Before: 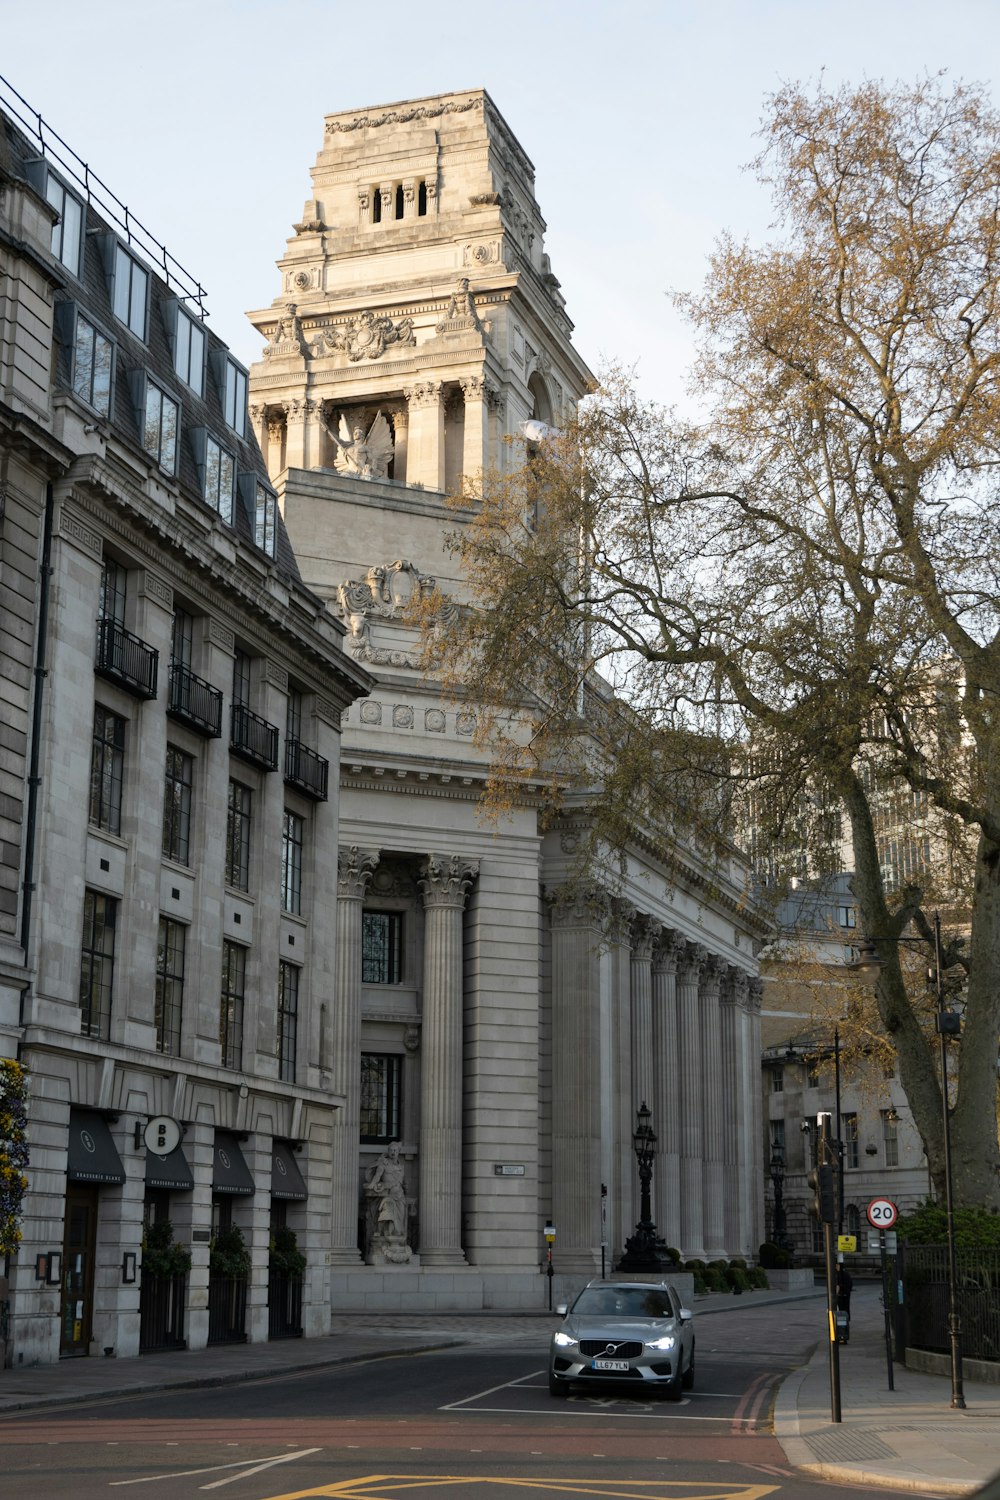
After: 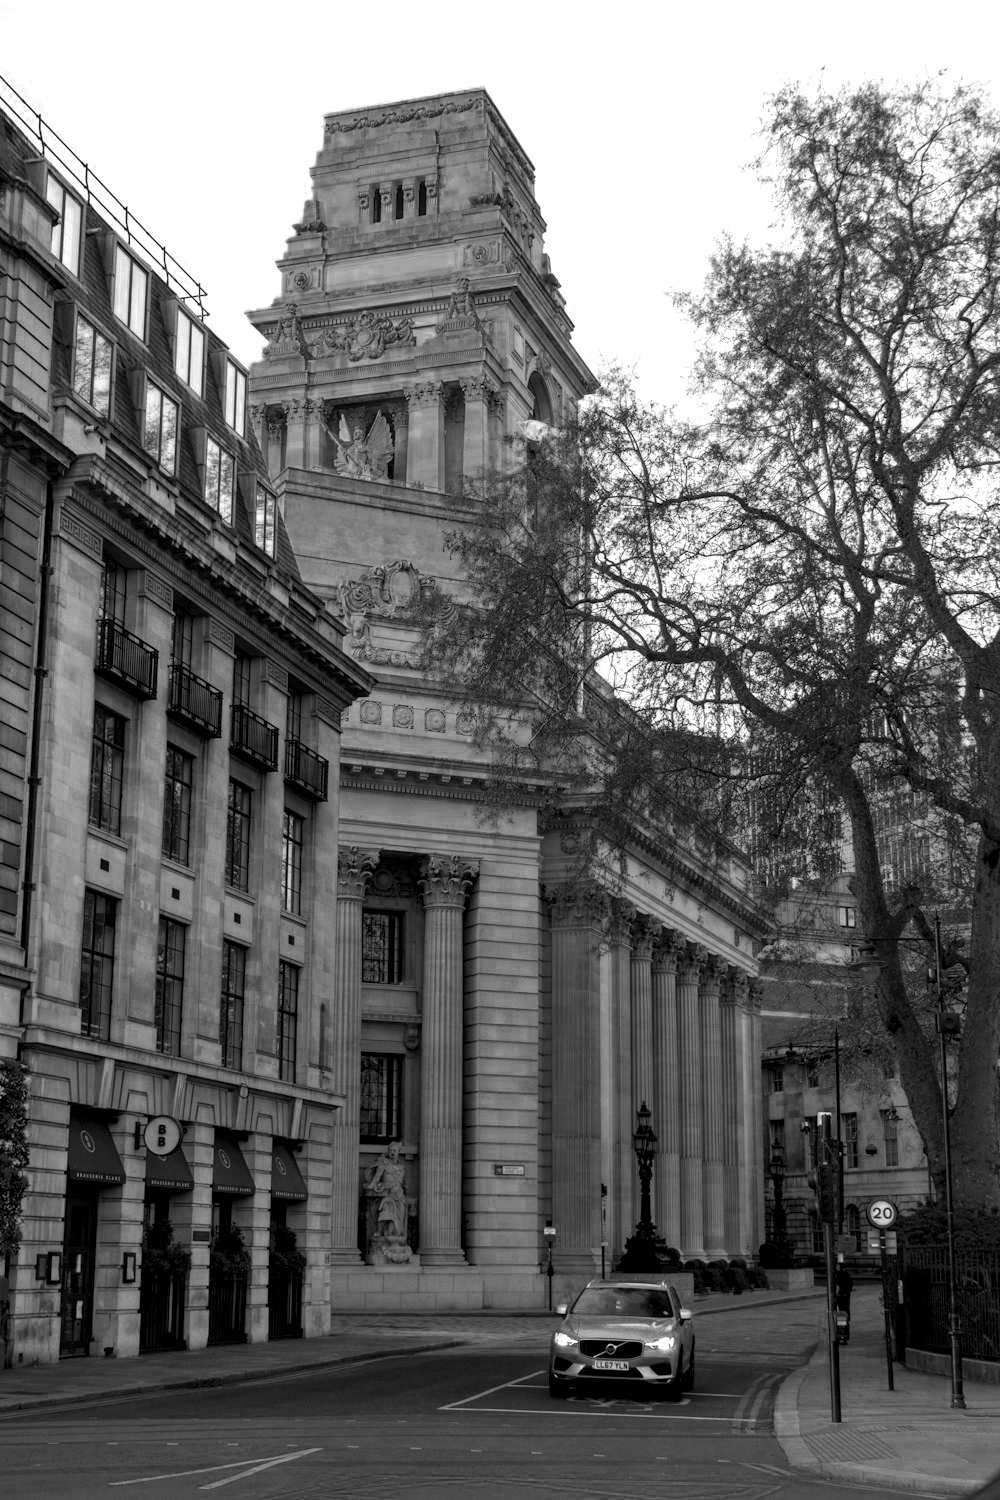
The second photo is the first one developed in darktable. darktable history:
local contrast: detail 130%
color balance rgb: linear chroma grading › global chroma 15%, perceptual saturation grading › global saturation 30%
color zones: curves: ch0 [(0.287, 0.048) (0.493, 0.484) (0.737, 0.816)]; ch1 [(0, 0) (0.143, 0) (0.286, 0) (0.429, 0) (0.571, 0) (0.714, 0) (0.857, 0)]
